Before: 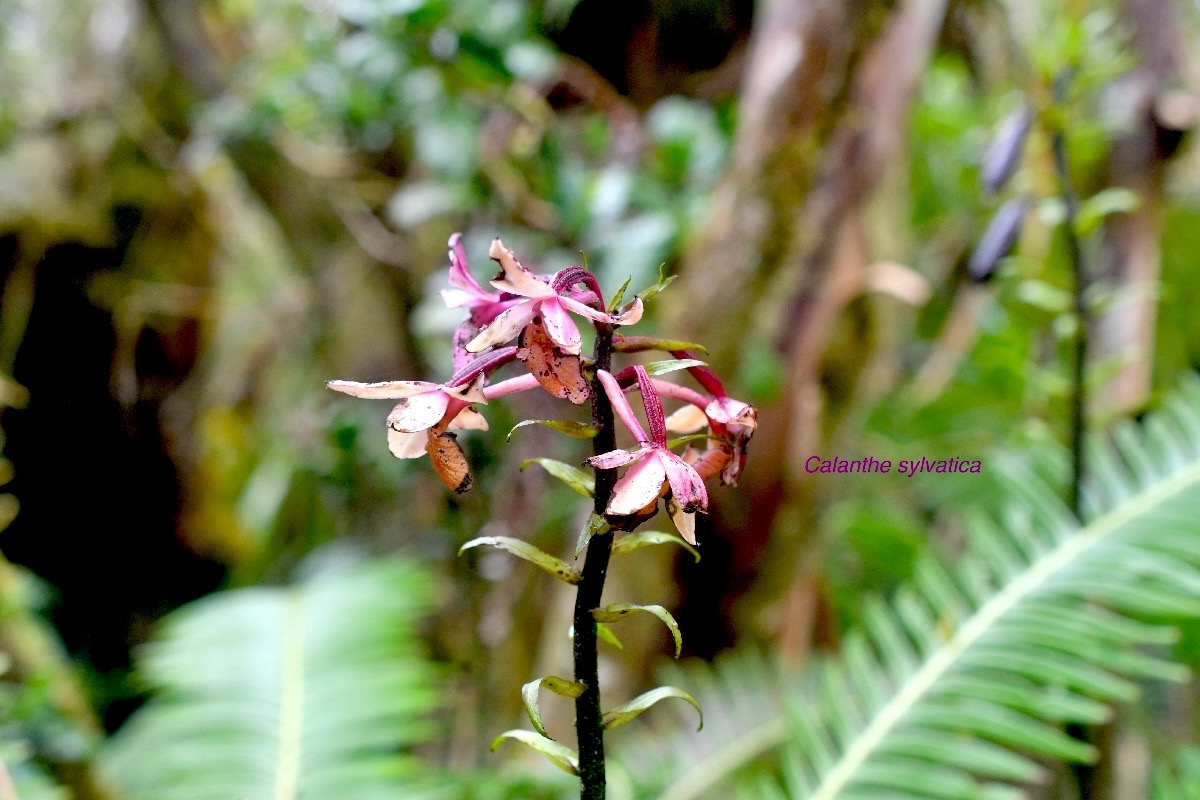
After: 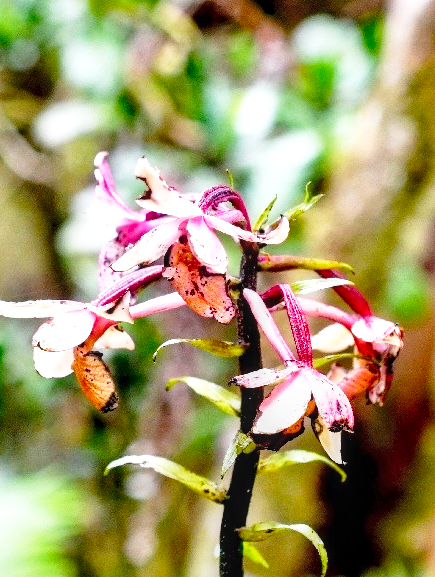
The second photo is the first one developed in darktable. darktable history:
crop and rotate: left 29.543%, top 10.169%, right 34.205%, bottom 17.696%
base curve: curves: ch0 [(0, 0) (0.026, 0.03) (0.109, 0.232) (0.351, 0.748) (0.669, 0.968) (1, 1)], preserve colors none
local contrast: on, module defaults
